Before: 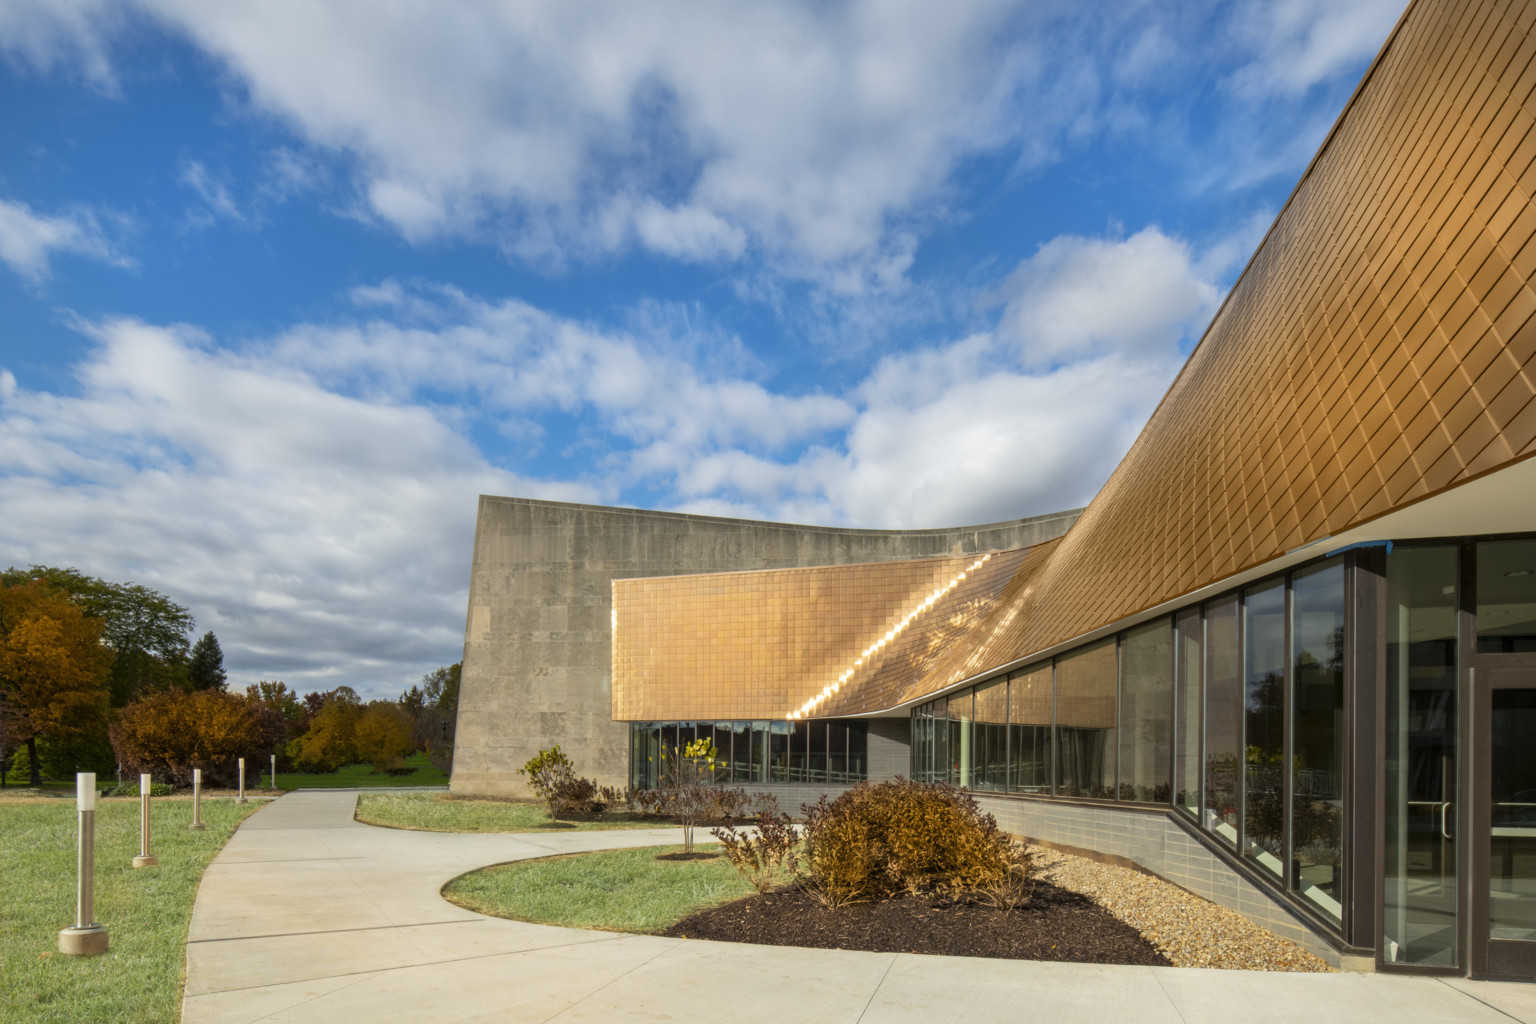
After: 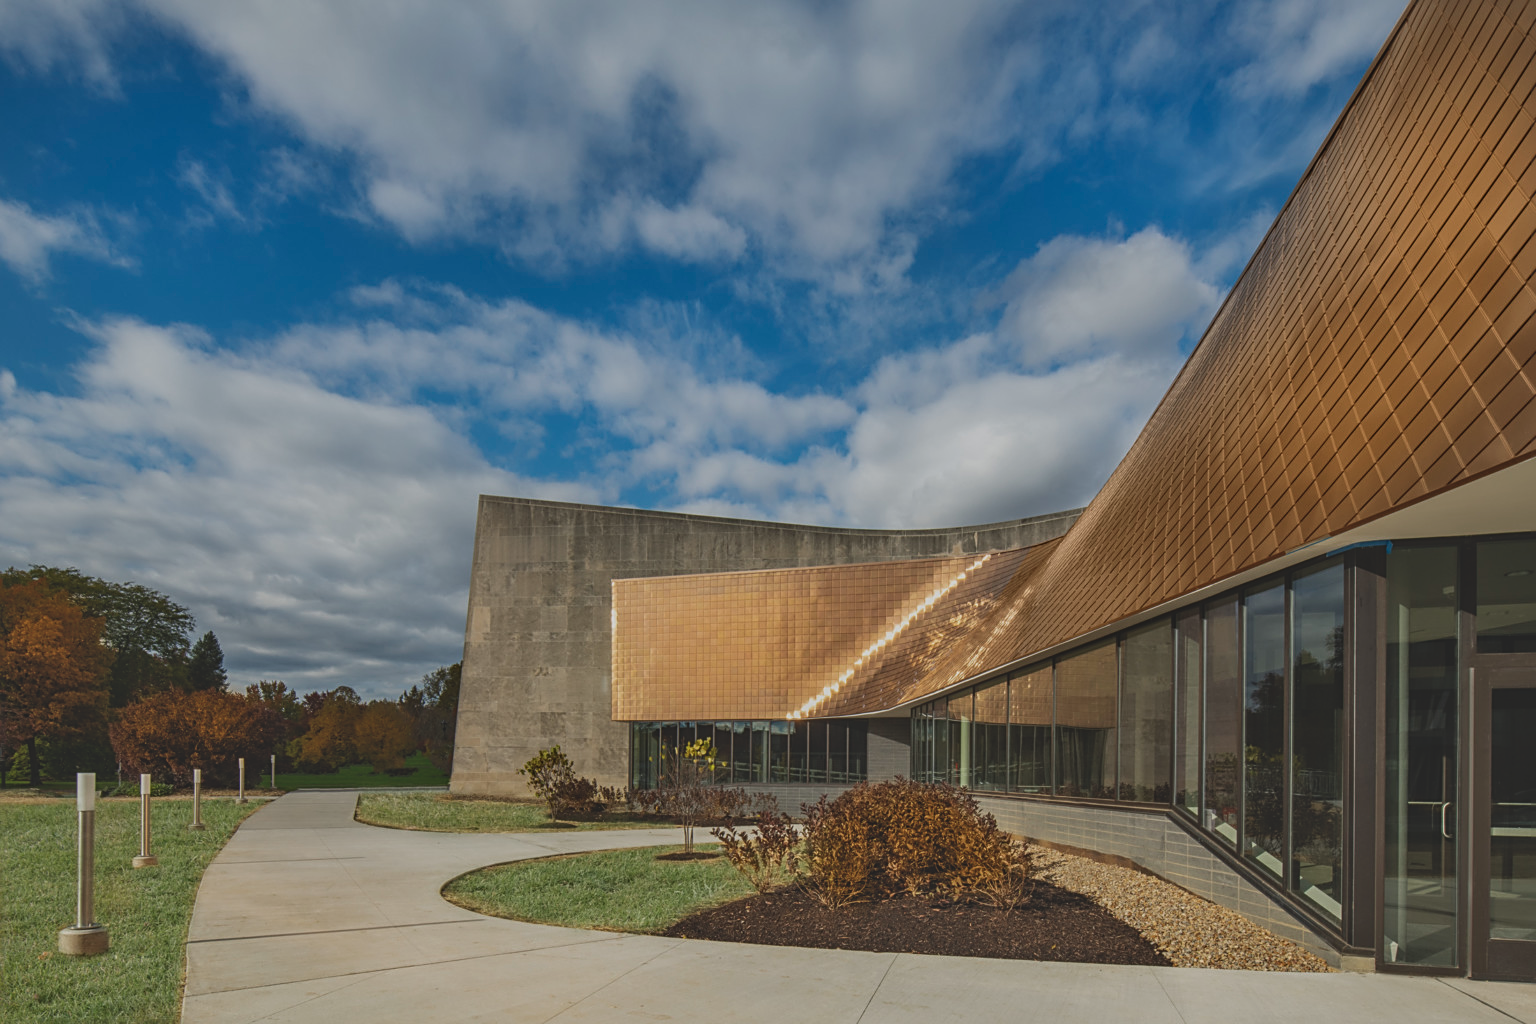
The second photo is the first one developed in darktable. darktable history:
sharpen: on, module defaults
local contrast: detail 130%
exposure: black level correction -0.03, compensate exposure bias true, compensate highlight preservation false
tone equalizer: -8 EV -0.009 EV, -7 EV 0.021 EV, -6 EV -0.008 EV, -5 EV 0.006 EV, -4 EV -0.028 EV, -3 EV -0.235 EV, -2 EV -0.681 EV, -1 EV -0.962 EV, +0 EV -0.98 EV
